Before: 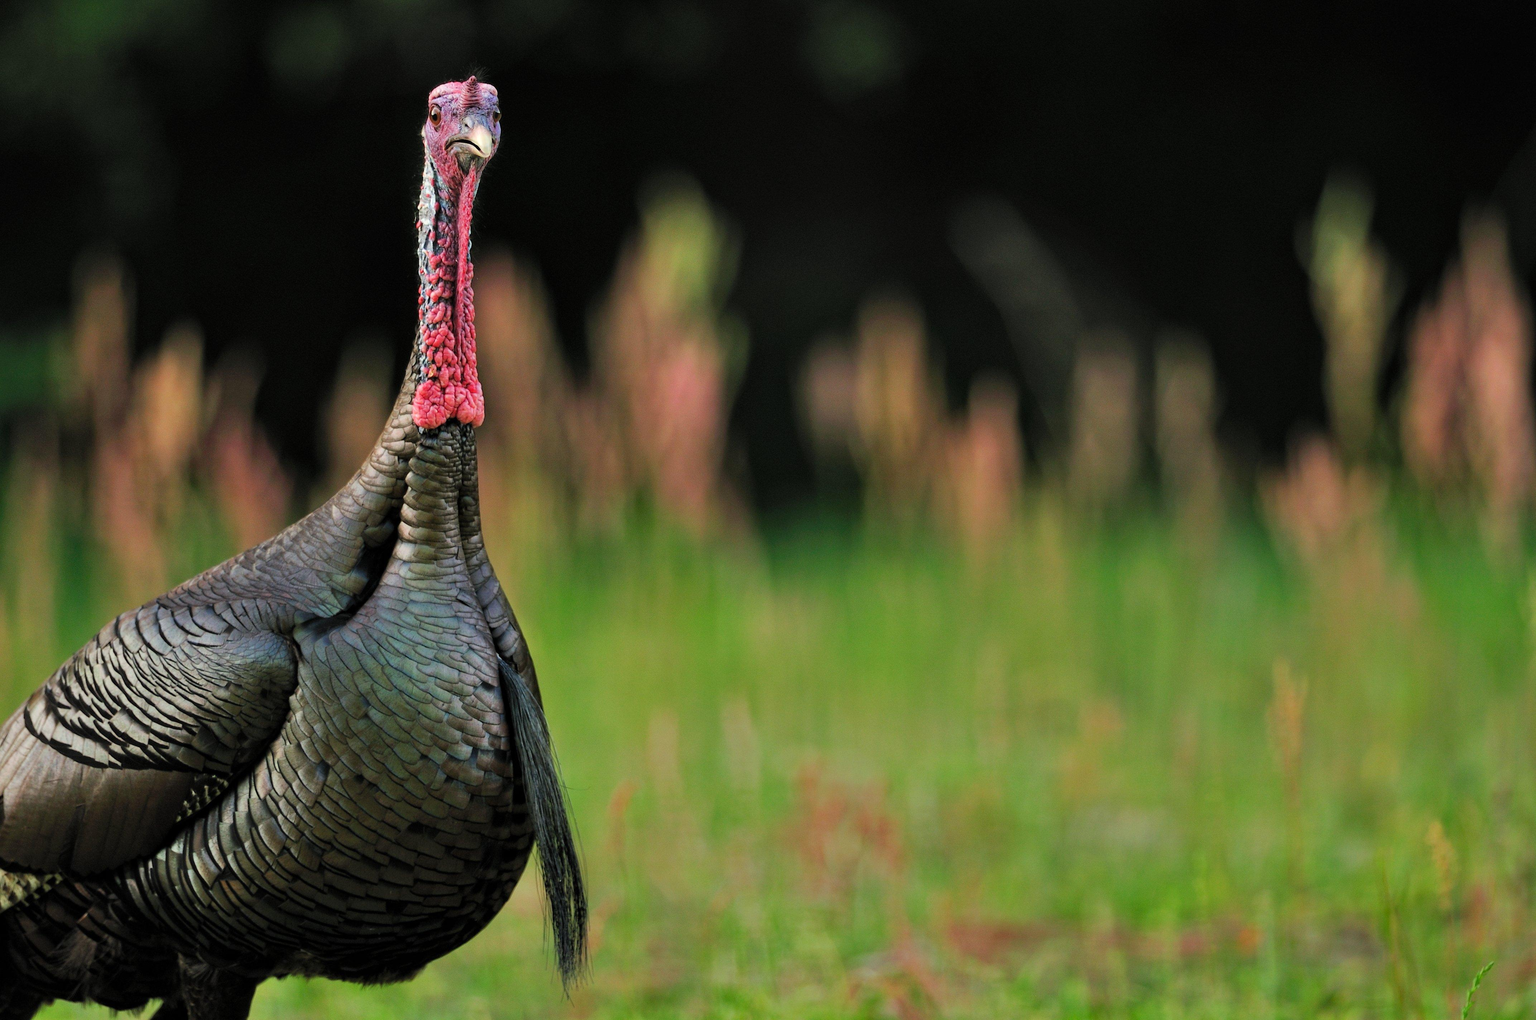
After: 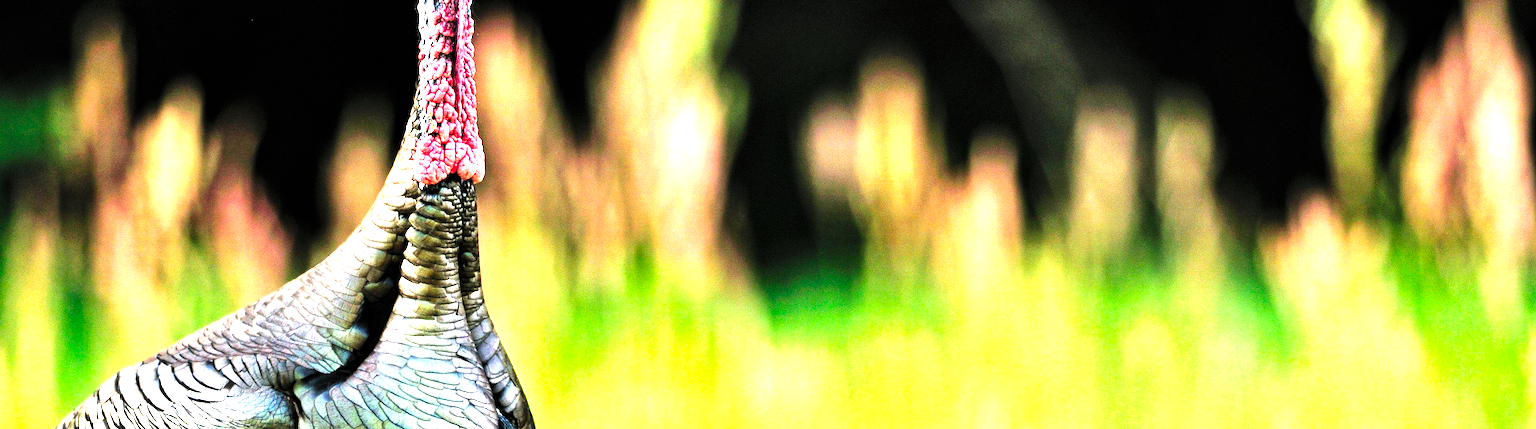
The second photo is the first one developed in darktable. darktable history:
crop and rotate: top 24.001%, bottom 33.933%
base curve: curves: ch0 [(0, 0.003) (0.001, 0.002) (0.006, 0.004) (0.02, 0.022) (0.048, 0.086) (0.094, 0.234) (0.162, 0.431) (0.258, 0.629) (0.385, 0.8) (0.548, 0.918) (0.751, 0.988) (1, 1)], preserve colors none
tone equalizer: edges refinement/feathering 500, mask exposure compensation -1.57 EV, preserve details no
levels: levels [0.012, 0.367, 0.697]
